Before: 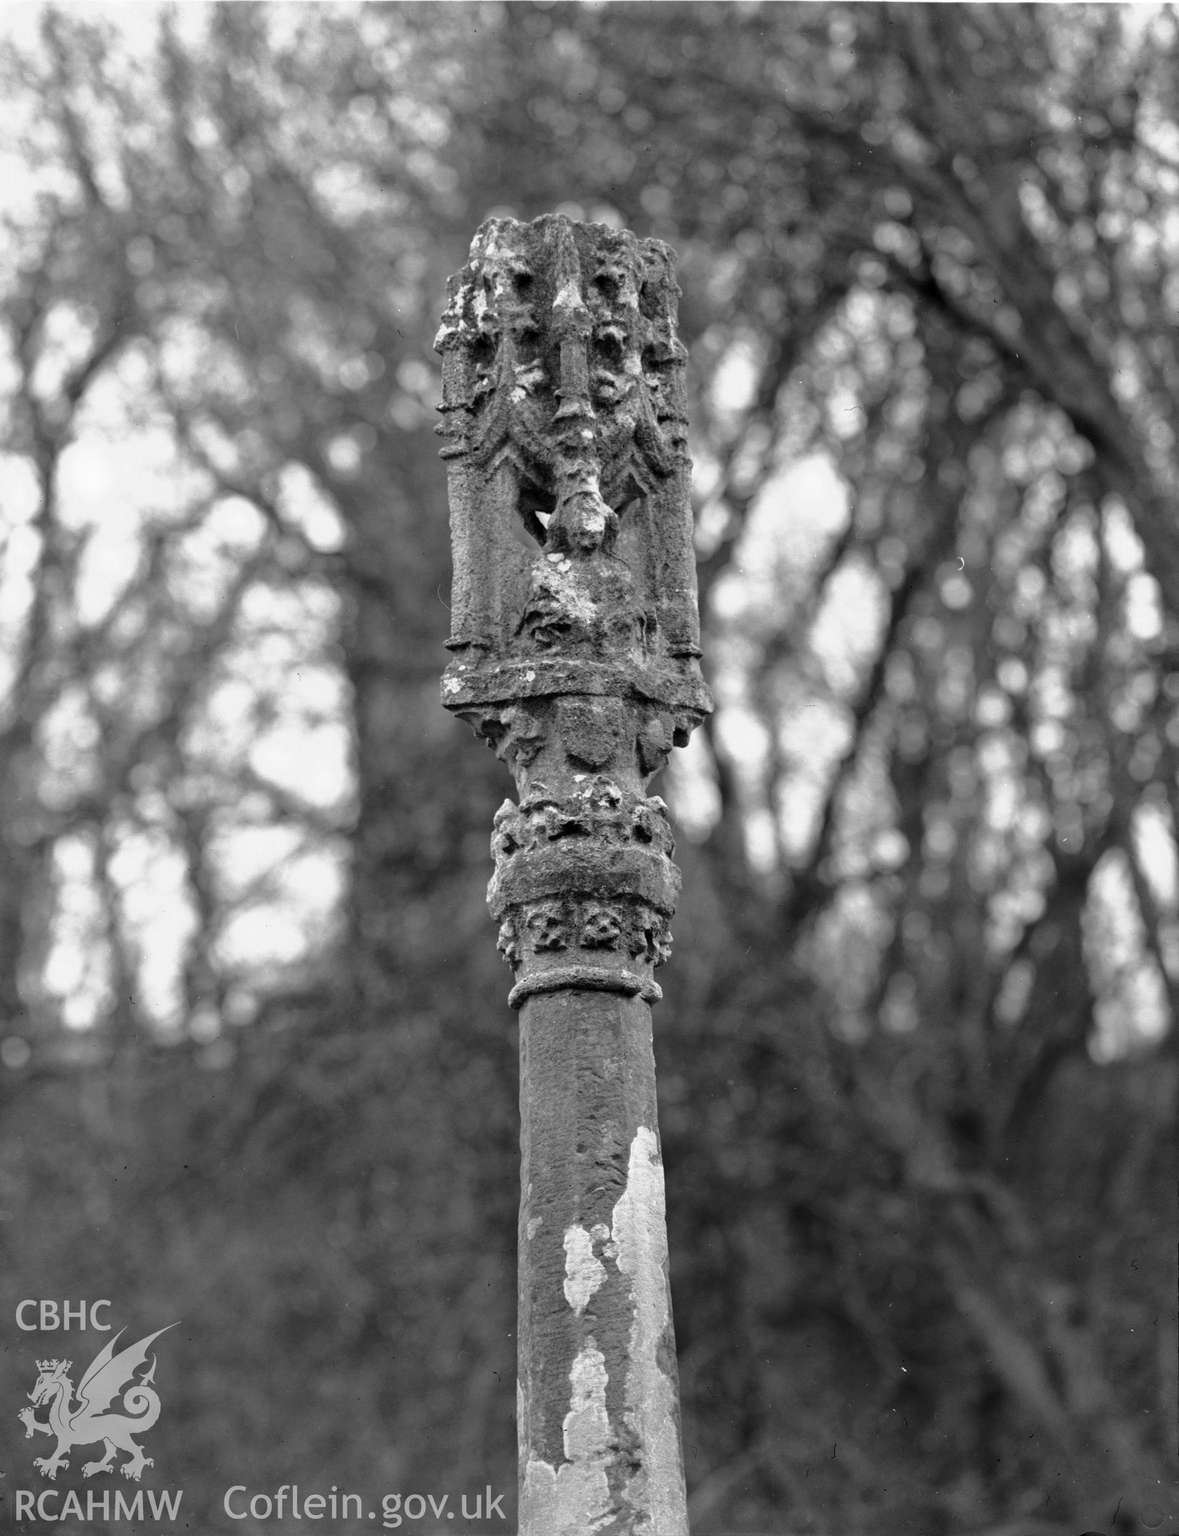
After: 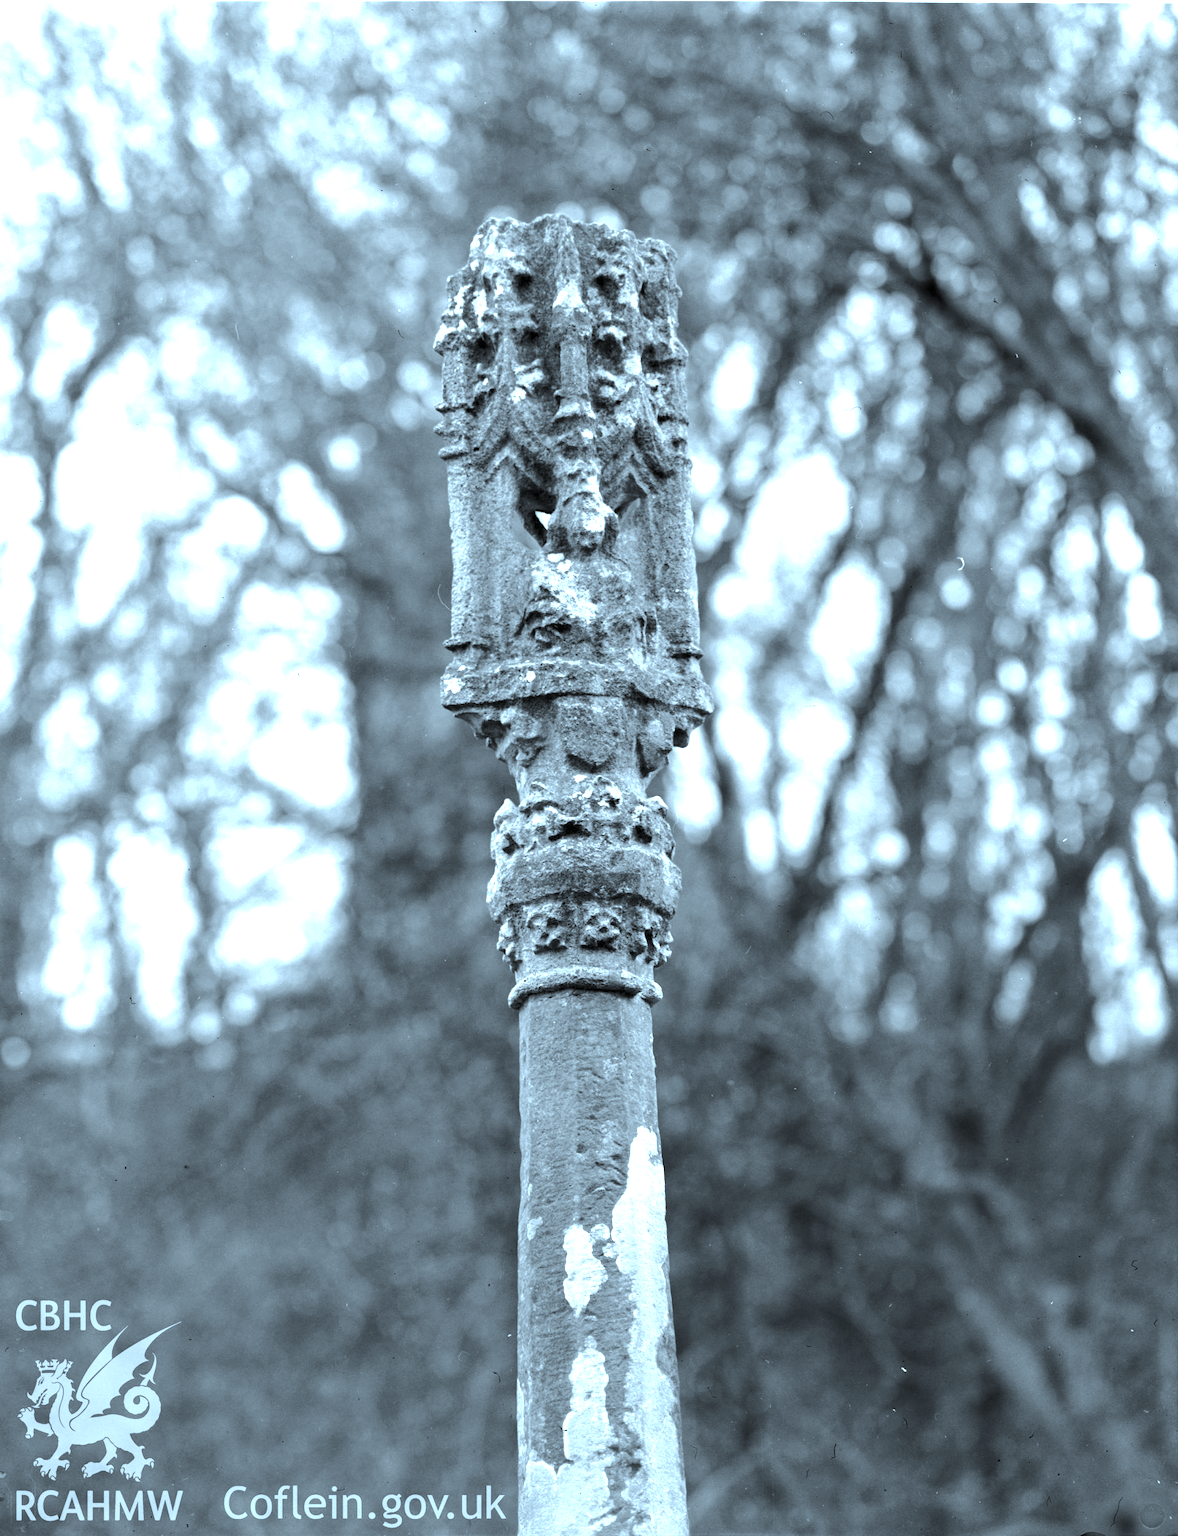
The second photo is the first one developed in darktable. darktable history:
exposure: black level correction 0, exposure 1.107 EV, compensate exposure bias true, compensate highlight preservation false
color correction: highlights a* -10.45, highlights b* -19.06
